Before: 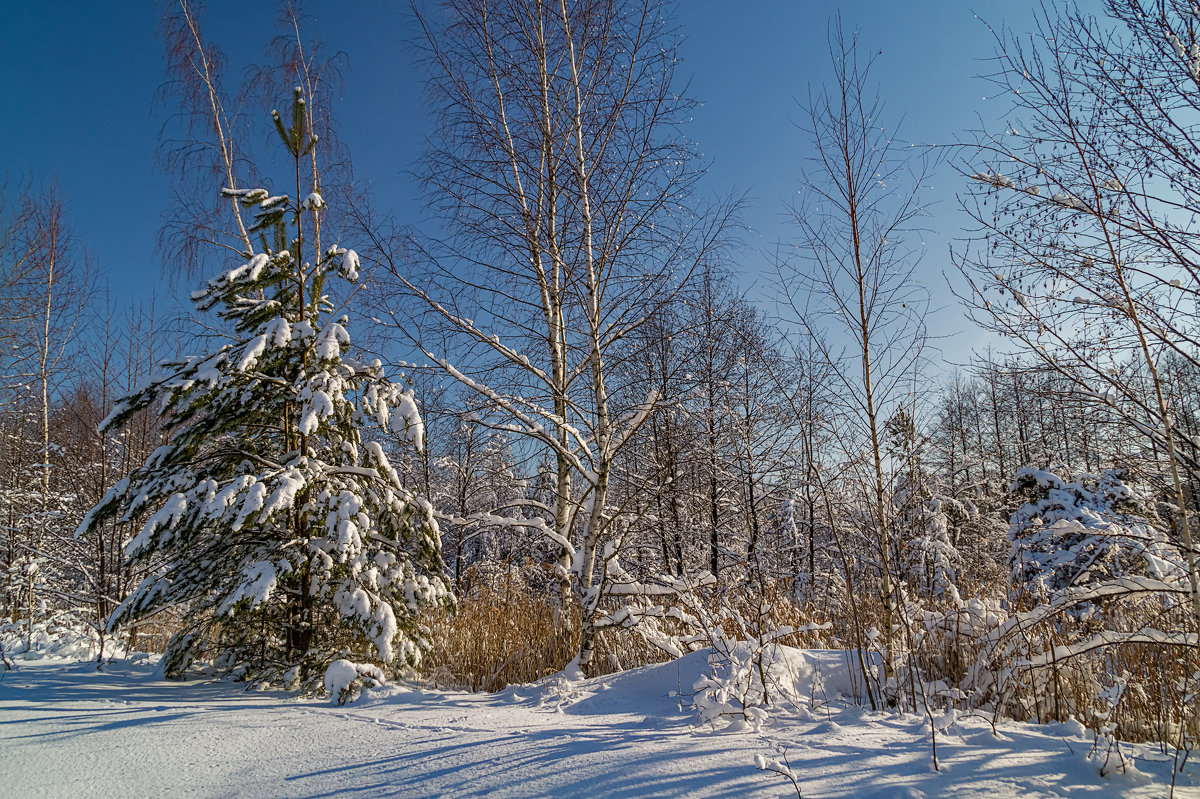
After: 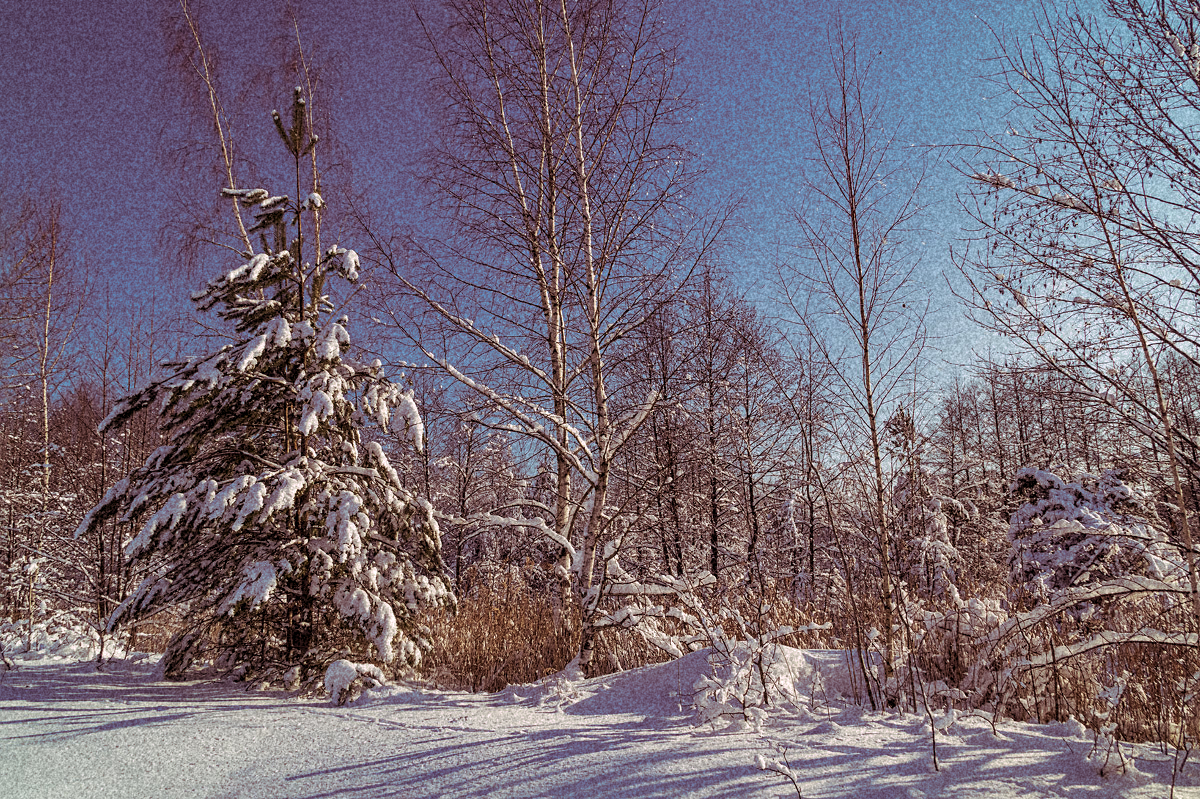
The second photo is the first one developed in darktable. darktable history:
grain: coarseness 46.9 ISO, strength 50.21%, mid-tones bias 0%
split-toning: highlights › hue 298.8°, highlights › saturation 0.73, compress 41.76%
